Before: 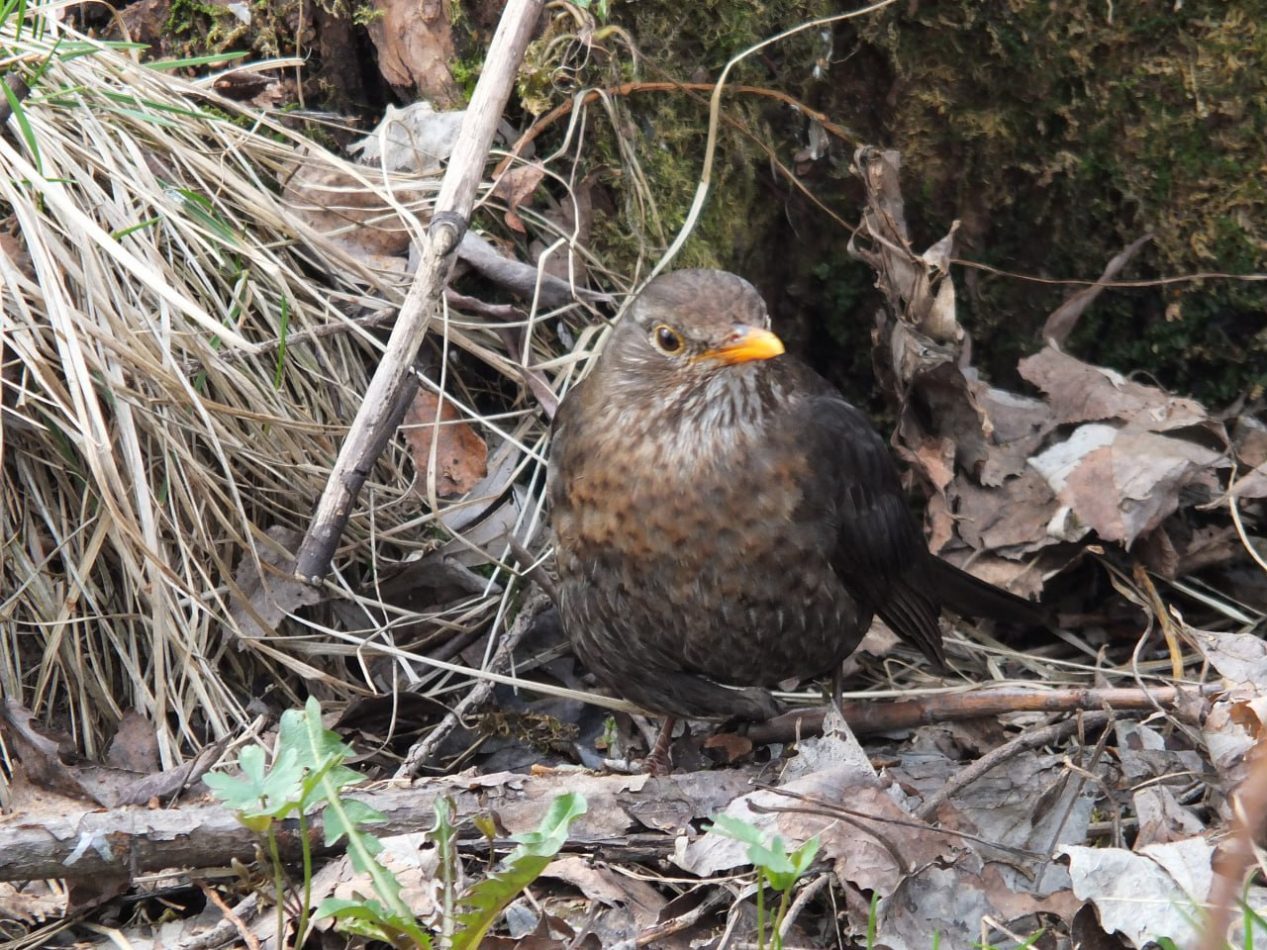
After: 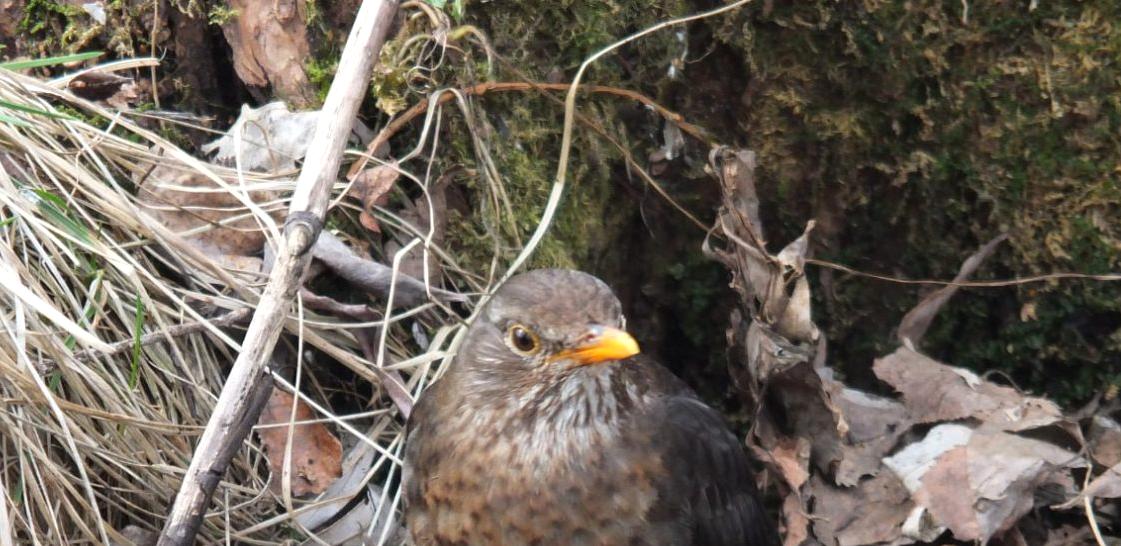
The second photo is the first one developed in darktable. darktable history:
crop and rotate: left 11.523%, bottom 42.475%
levels: levels [0, 0.476, 0.951]
